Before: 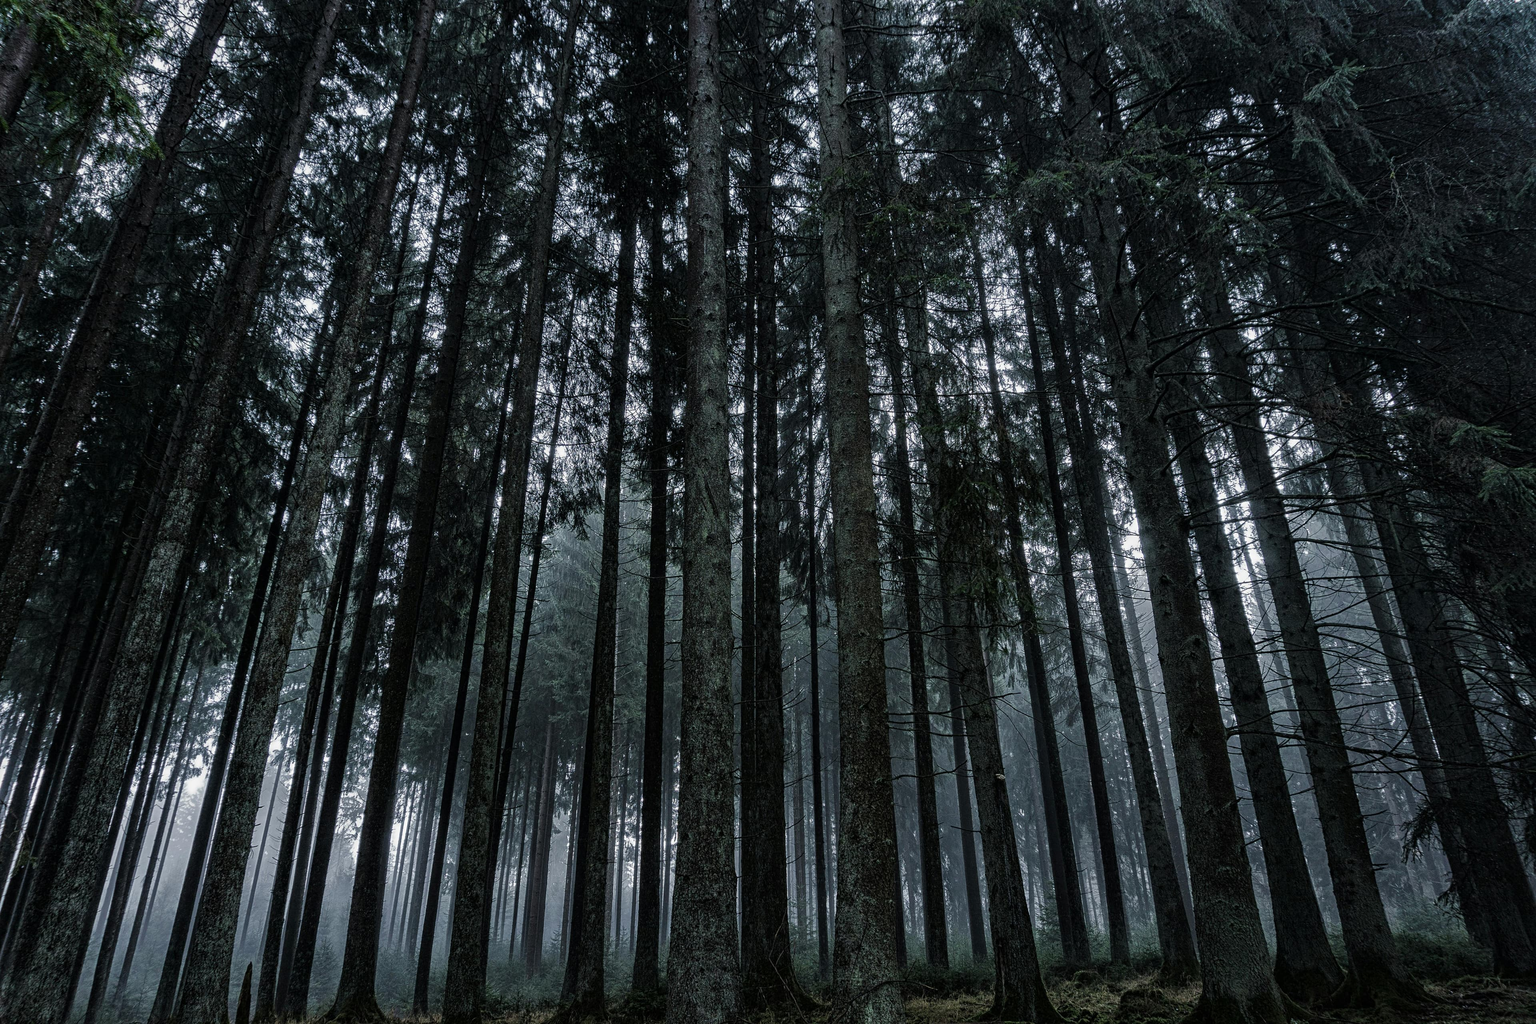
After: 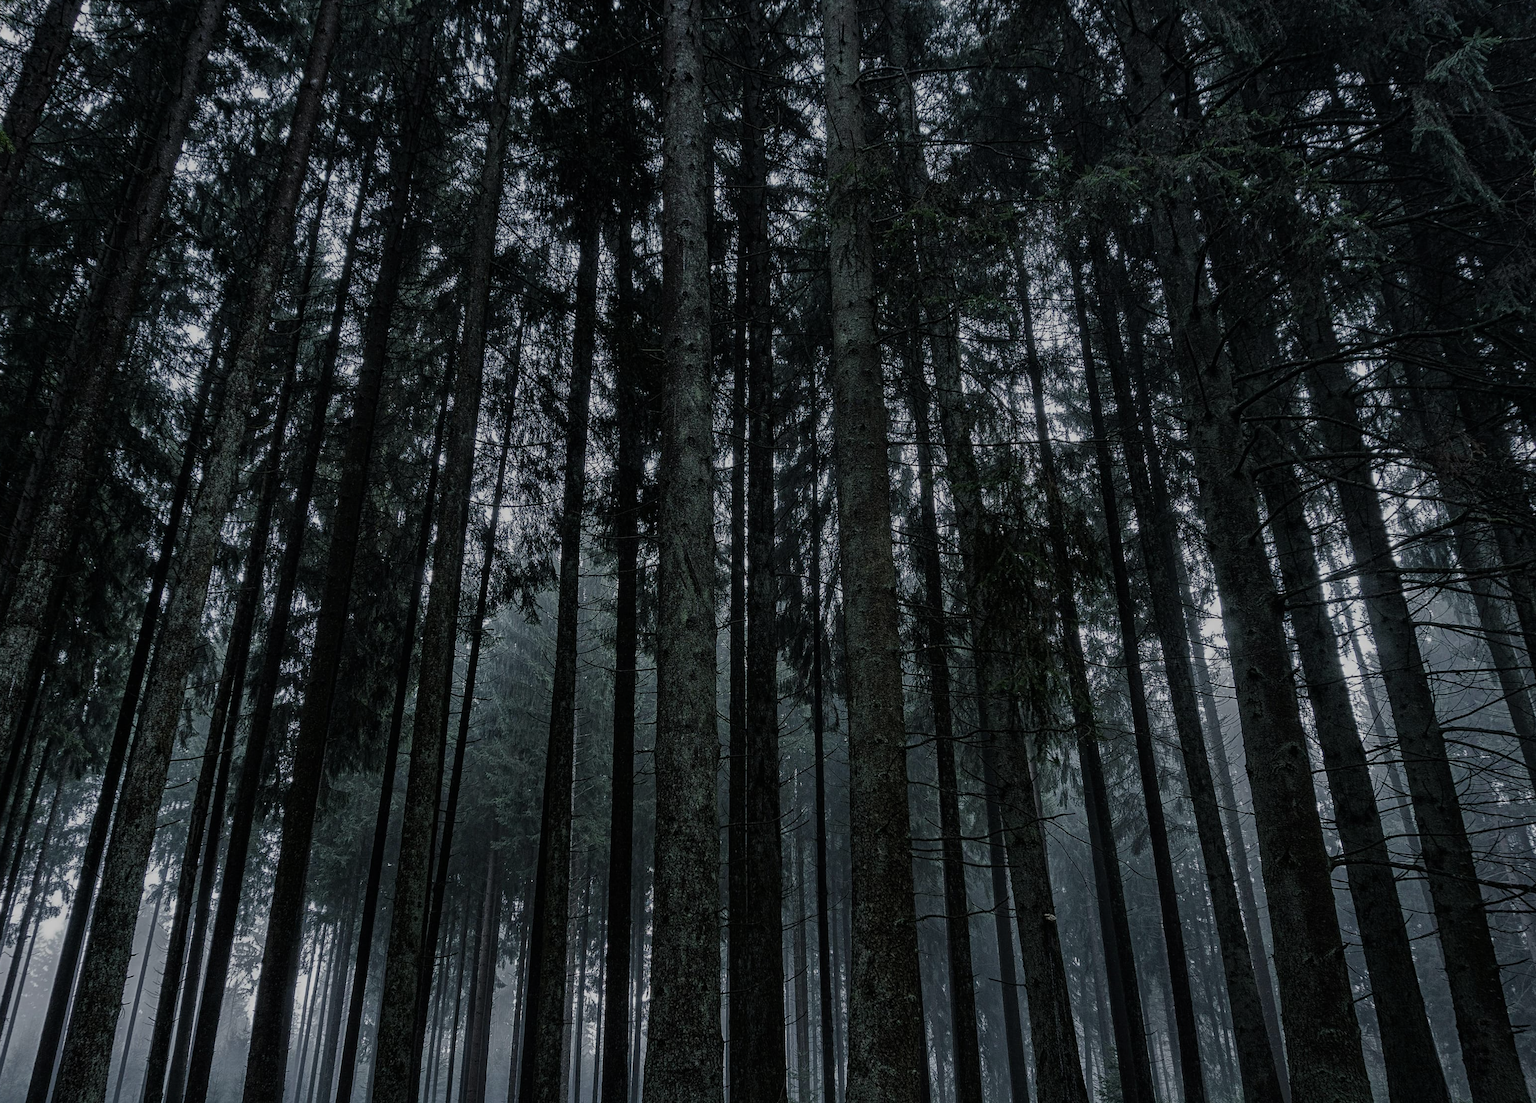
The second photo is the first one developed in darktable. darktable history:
exposure: black level correction 0, exposure -0.694 EV, compensate highlight preservation false
crop: left 9.966%, top 3.591%, right 9.304%, bottom 9.409%
